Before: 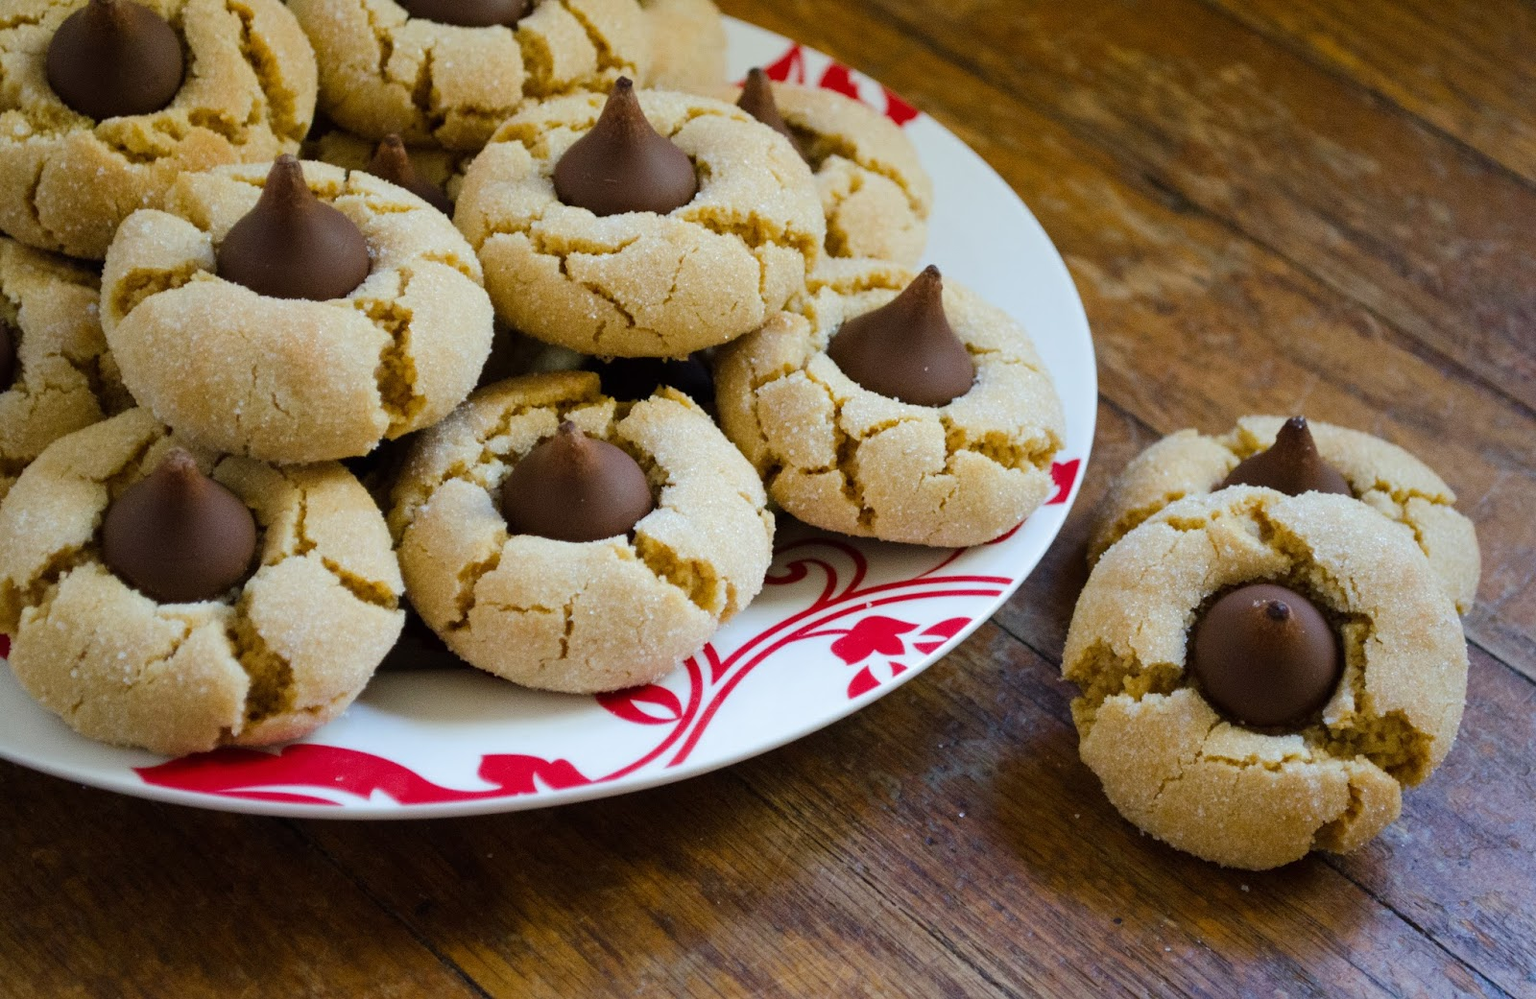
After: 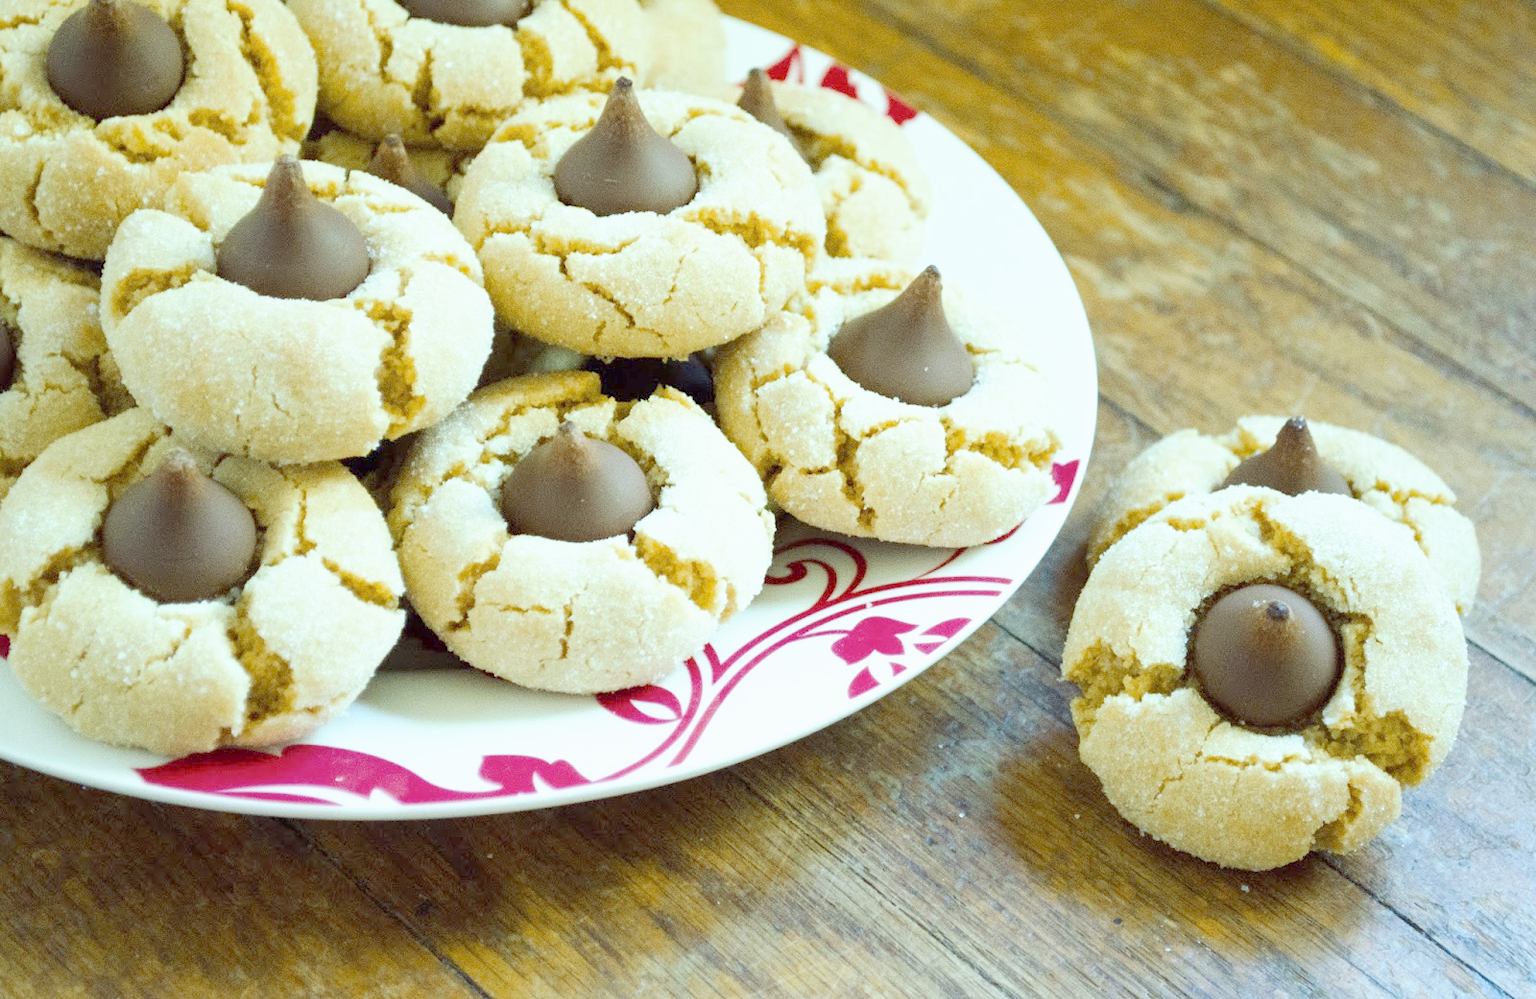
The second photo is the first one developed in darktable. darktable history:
tone curve: curves: ch0 [(0, 0) (0.003, 0.002) (0.011, 0.006) (0.025, 0.014) (0.044, 0.025) (0.069, 0.039) (0.1, 0.056) (0.136, 0.086) (0.177, 0.129) (0.224, 0.183) (0.277, 0.247) (0.335, 0.318) (0.399, 0.395) (0.468, 0.48) (0.543, 0.571) (0.623, 0.668) (0.709, 0.773) (0.801, 0.873) (0.898, 0.978) (1, 1)], preserve colors none
color look up table: target L [88.75, 79.49, 70.22, 64.58, 53.28, 37.92, 198, 92.24, 90.3, 80.45, 77.21, 80.08, 69.63, 69.17, 66.32, 67.28, 60.58, 52.38, 53.86, 50.77, 40.99, 32.59, 85.88, 80.53, 74.85, 56.36, 52.94, 53.18, 53.87, 48.37, 36.24, 28.39, 24.22, 25.65, 20.87, 17.65, 13.76, 11.87, 11.16, 81.63, 81.75, 81.31, 81.29, 81.2, 81.33, 71.95, 64.86, 53.53, 48.06], target a [-7.459, -8.62, -22.85, -46.88, -43.62, -16.36, 0, -0.001, -7.68, 2.492, 1.931, -3.613, 24.86, 14.49, 6.365, -8.334, 25.89, 36.74, 33.84, 33.68, 34.46, 10.05, -7.087, -7.662, -8.146, -0.905, 30.72, 17.56, -4.543, -7.211, 13.63, -1.63, 15.71, 23.69, -0.086, 1.487, 2.067, 2.075, 2.578, -8.616, -12.65, -9.633, -8.264, -10.99, -9.385, -32.11, -26.72, -18, -10.96], target b [-1.29, 0.169, 57.87, 32.63, 34.81, 22.01, 0.001, 0.005, -1.771, 73.17, 70.37, -0.786, 60.73, 64.09, 13.69, 1.127, 55.3, 27.68, -6.292, 17.38, 26.86, 12.93, -1.492, -1.145, 0.306, -27.13, -17.64, -34.06, -53.23, -1.349, -58.57, -4.961, -22.85, -58.74, -3.164, -5.308, -5.255, -3.384, -3.868, -1.503, -4.23, -3.173, -3.273, -2.686, -6.059, -1.133, -29.79, -31.89, -27.73], num patches 49
